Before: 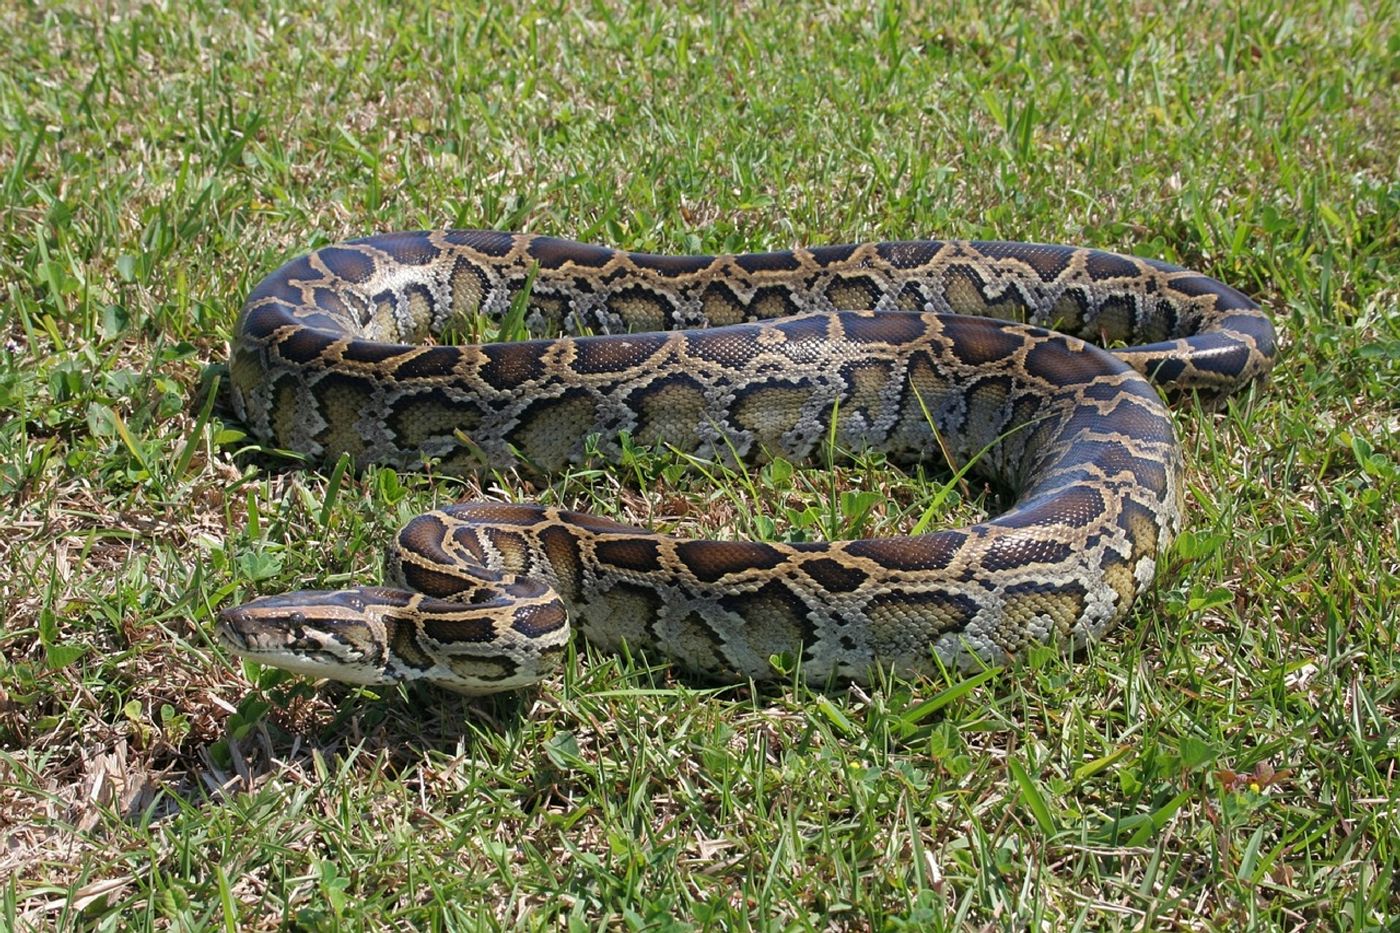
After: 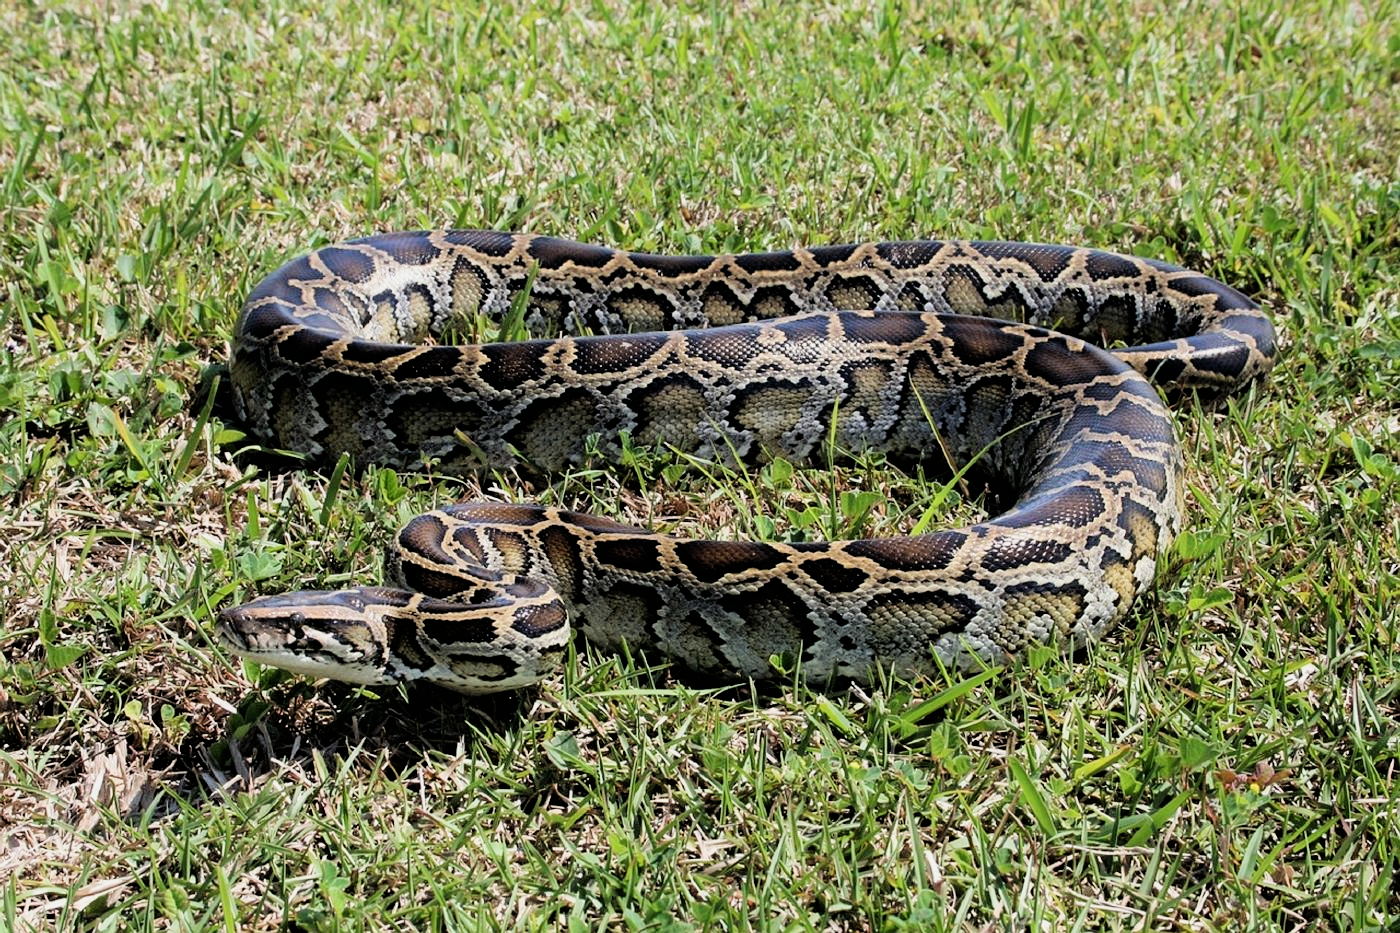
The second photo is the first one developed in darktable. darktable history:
tone equalizer: -8 EV -0.443 EV, -7 EV -0.388 EV, -6 EV -0.328 EV, -5 EV -0.196 EV, -3 EV 0.224 EV, -2 EV 0.309 EV, -1 EV 0.399 EV, +0 EV 0.412 EV
filmic rgb: black relative exposure -5.15 EV, white relative exposure 3.96 EV, hardness 2.88, contrast 1.4, highlights saturation mix -21.46%
